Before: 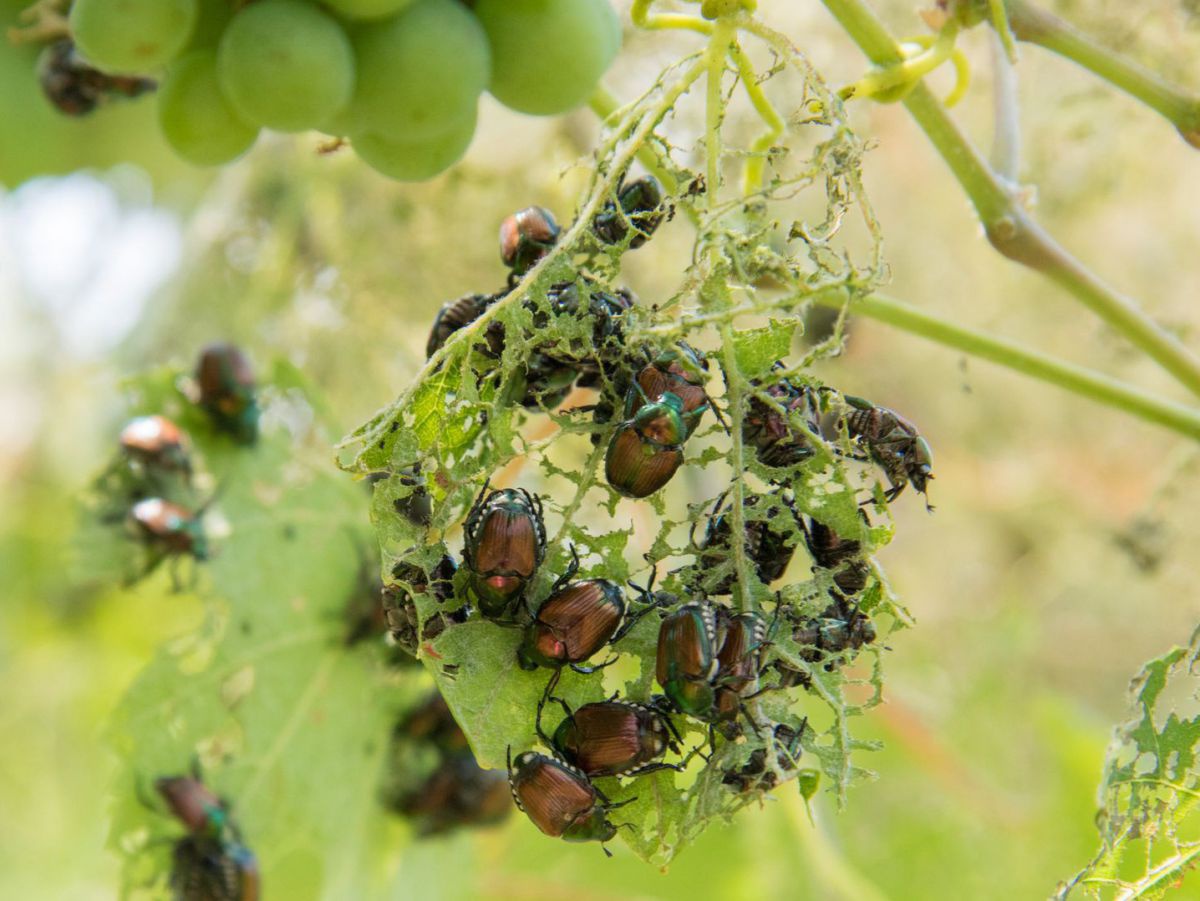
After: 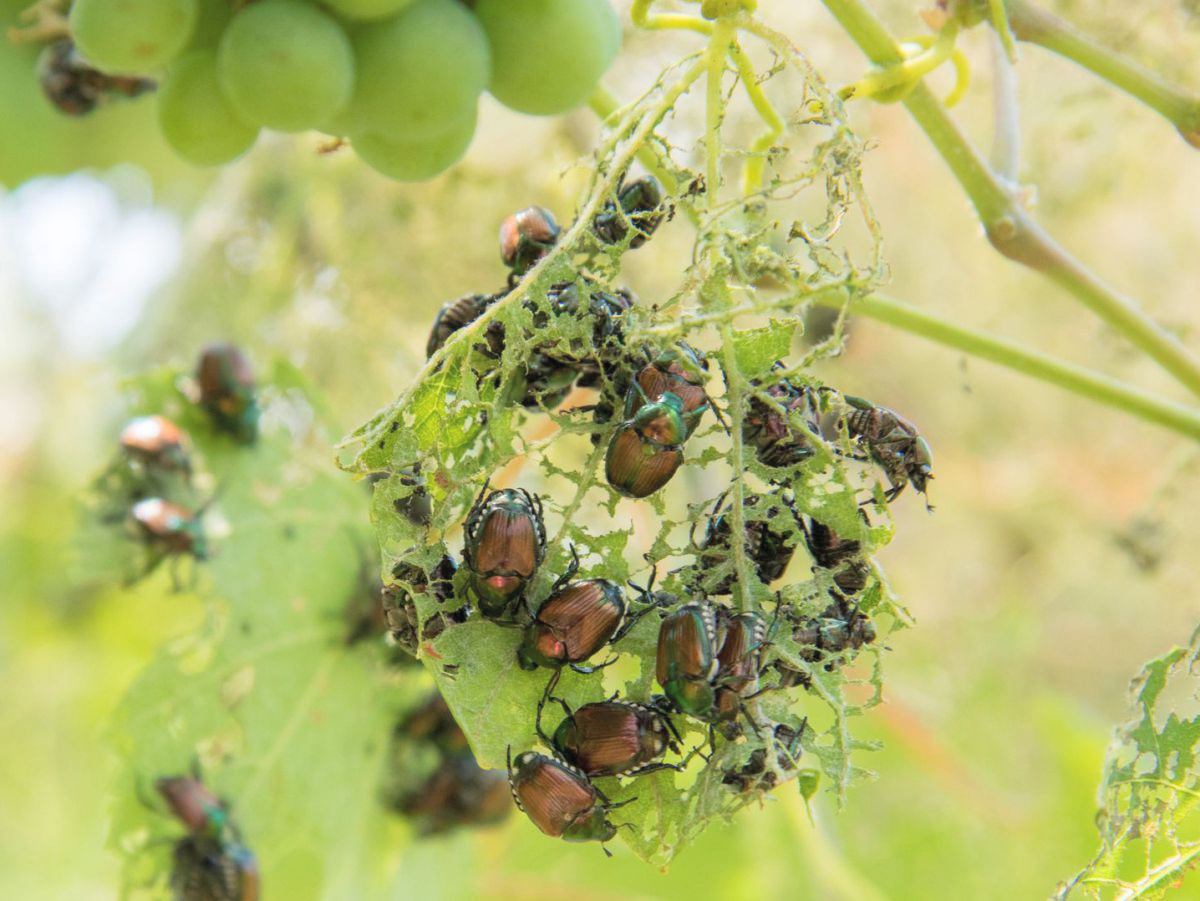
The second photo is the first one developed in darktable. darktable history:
contrast brightness saturation: brightness 0.145
